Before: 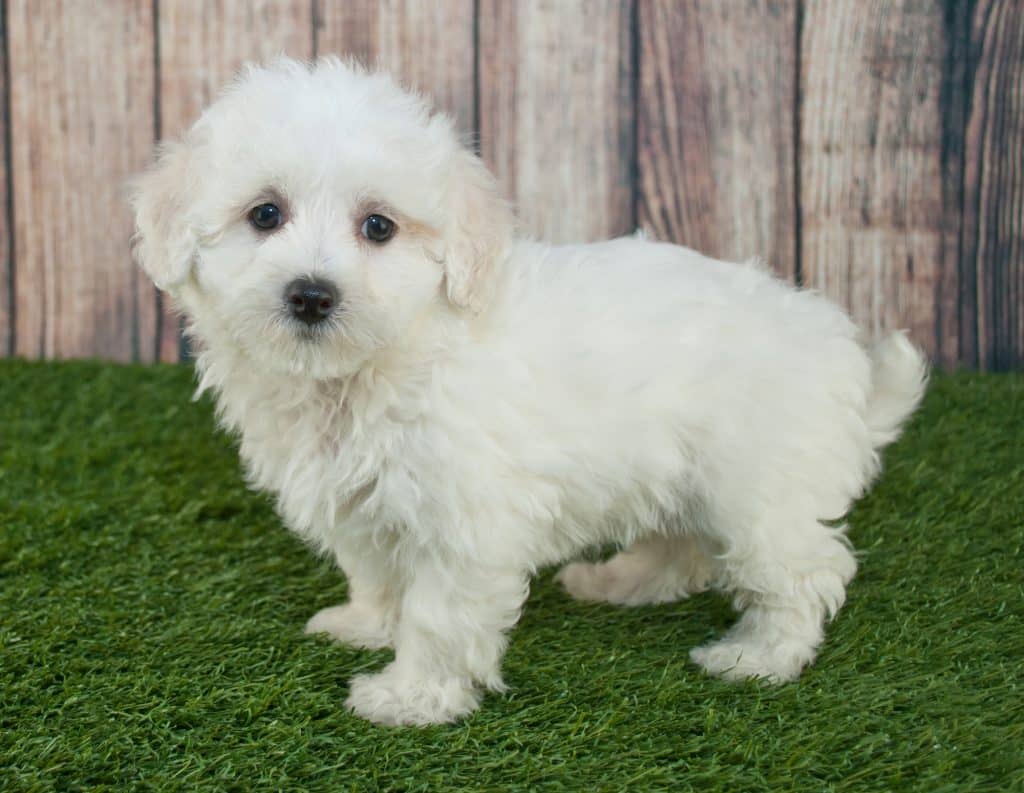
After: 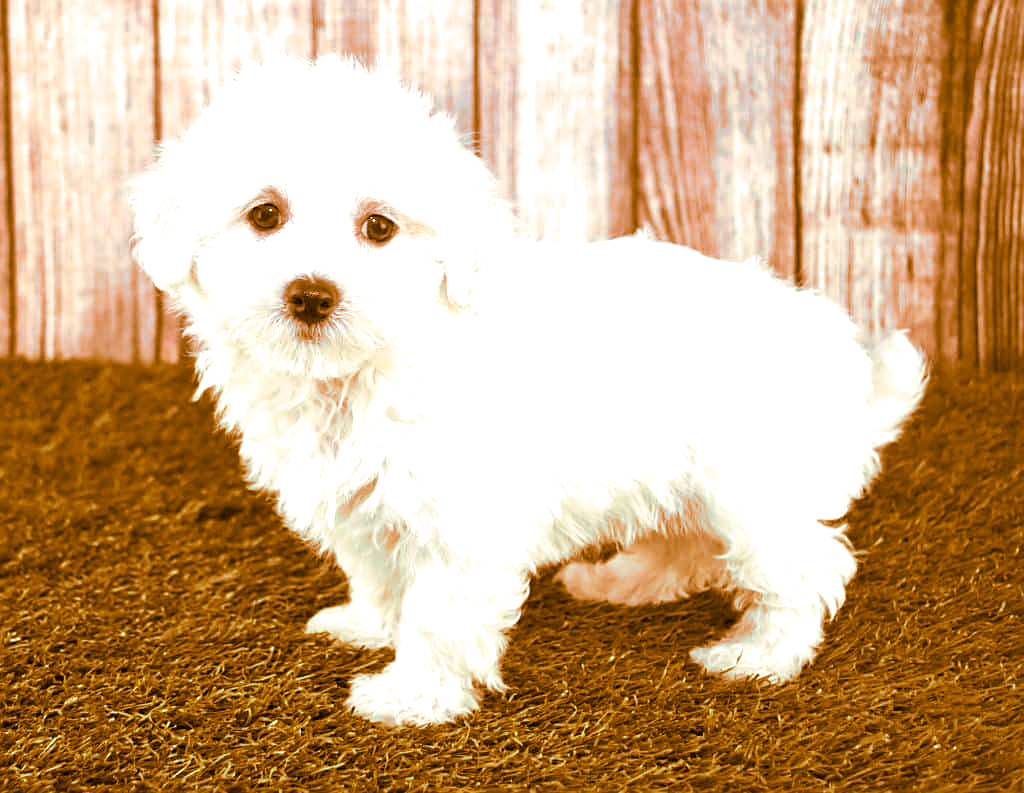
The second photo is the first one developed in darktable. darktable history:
split-toning: shadows › hue 26°, shadows › saturation 0.92, highlights › hue 40°, highlights › saturation 0.92, balance -63, compress 0%
sharpen: on, module defaults
exposure: exposure 1.089 EV, compensate highlight preservation false
